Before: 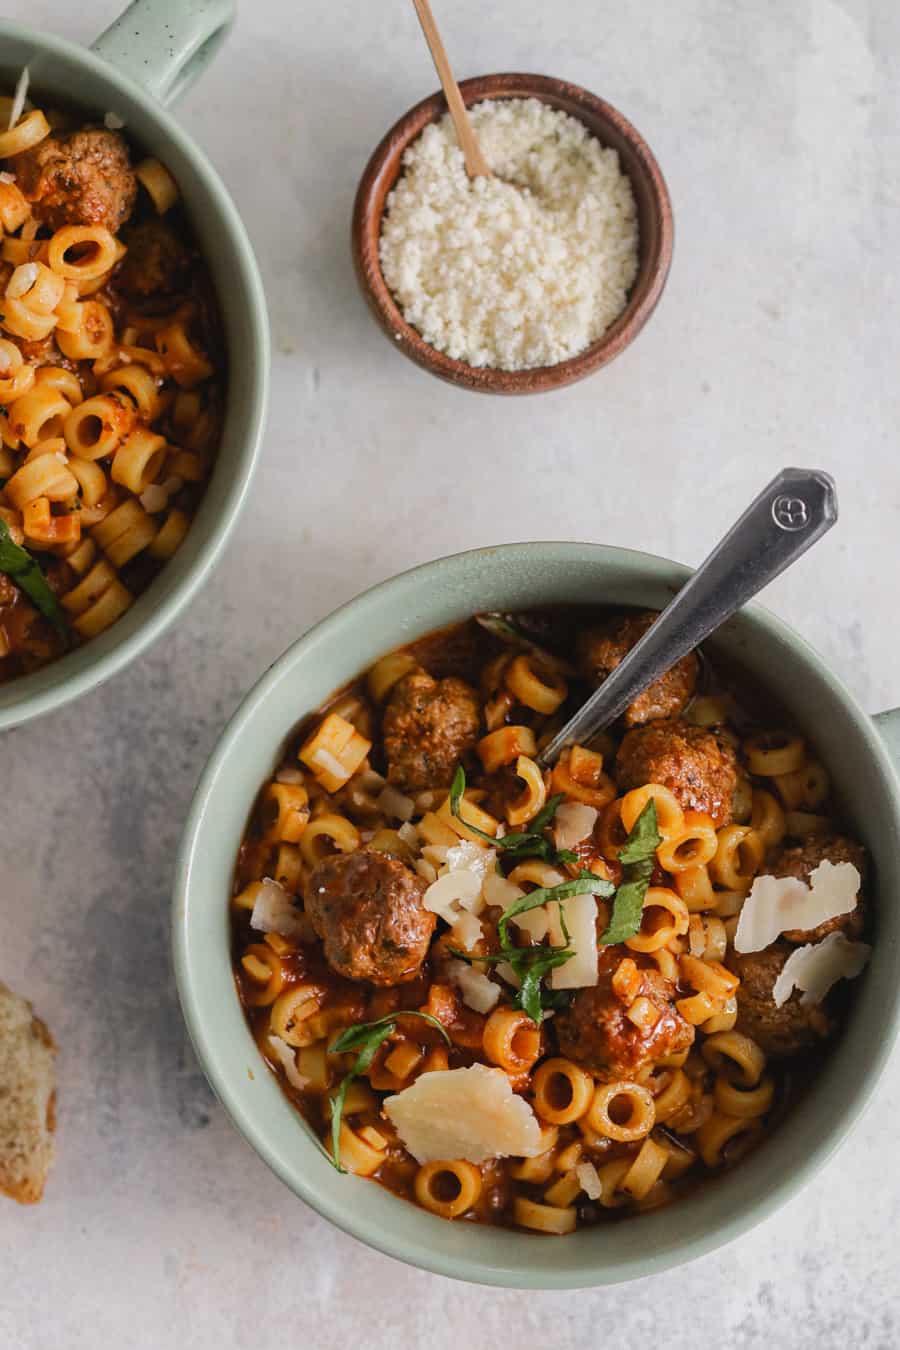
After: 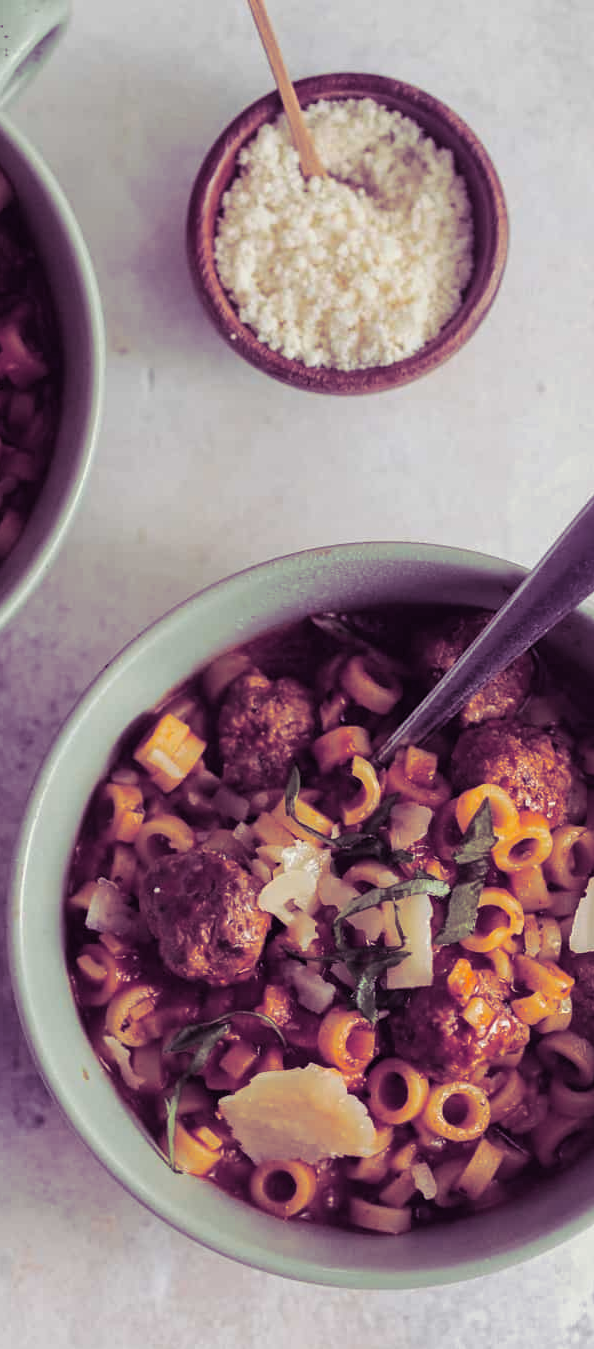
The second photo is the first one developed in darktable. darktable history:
split-toning: shadows › hue 277.2°, shadows › saturation 0.74
crop and rotate: left 18.442%, right 15.508%
